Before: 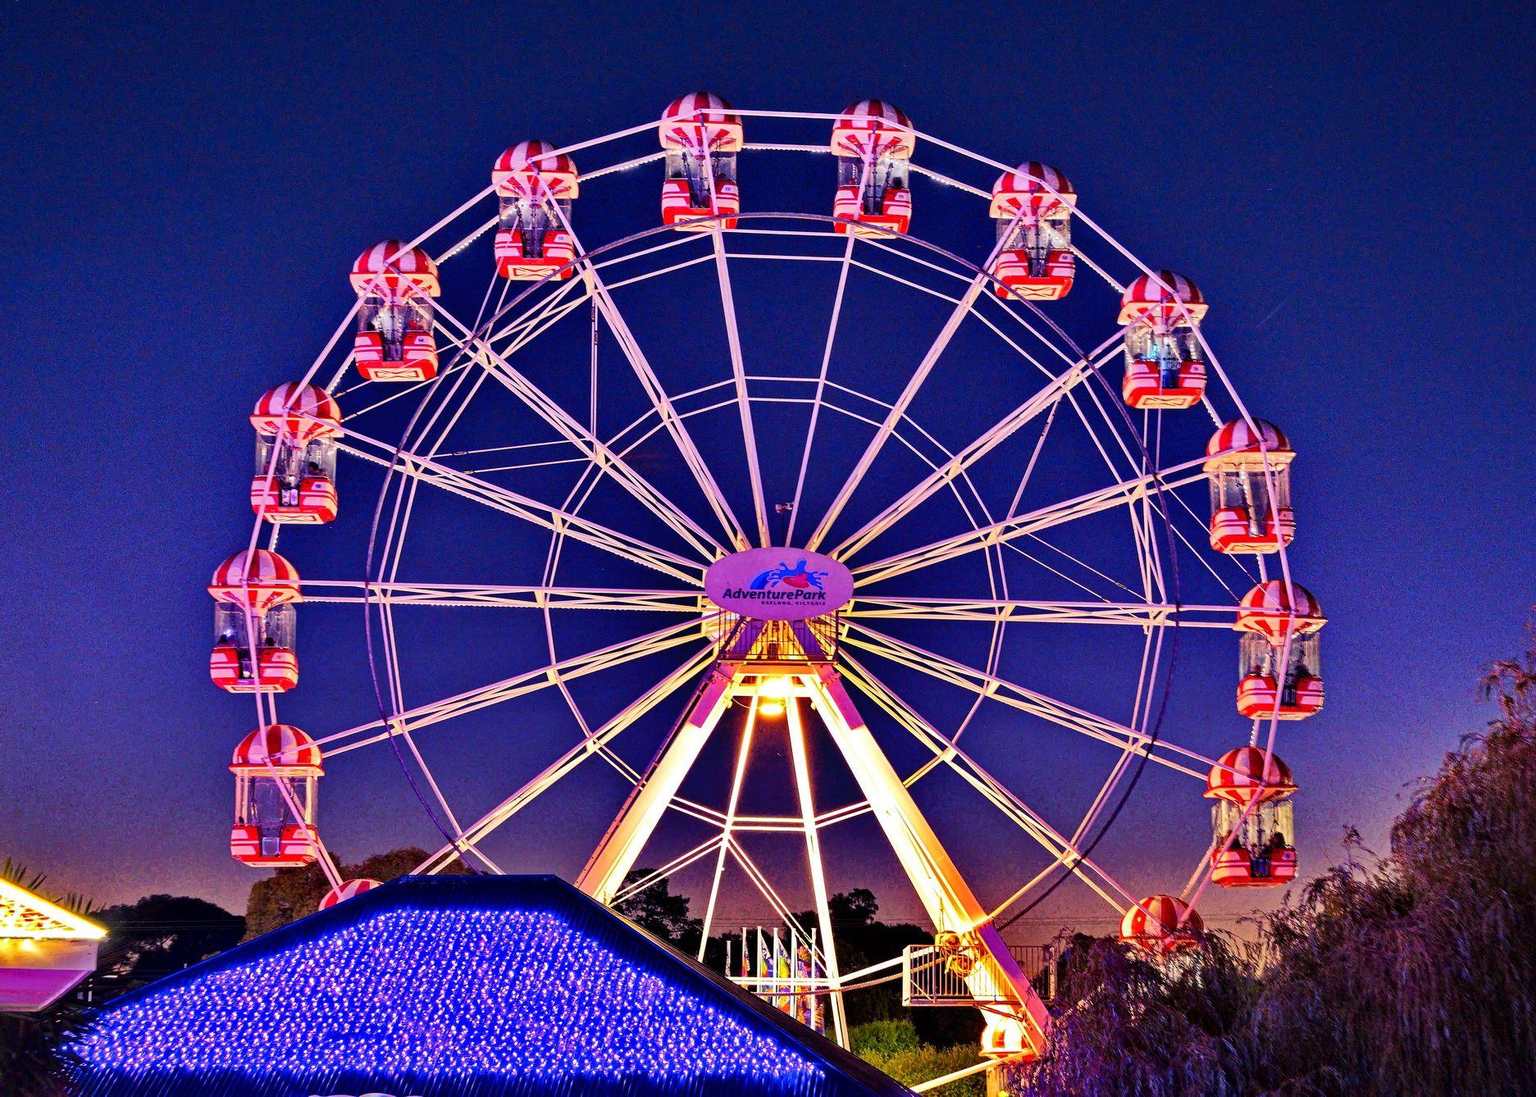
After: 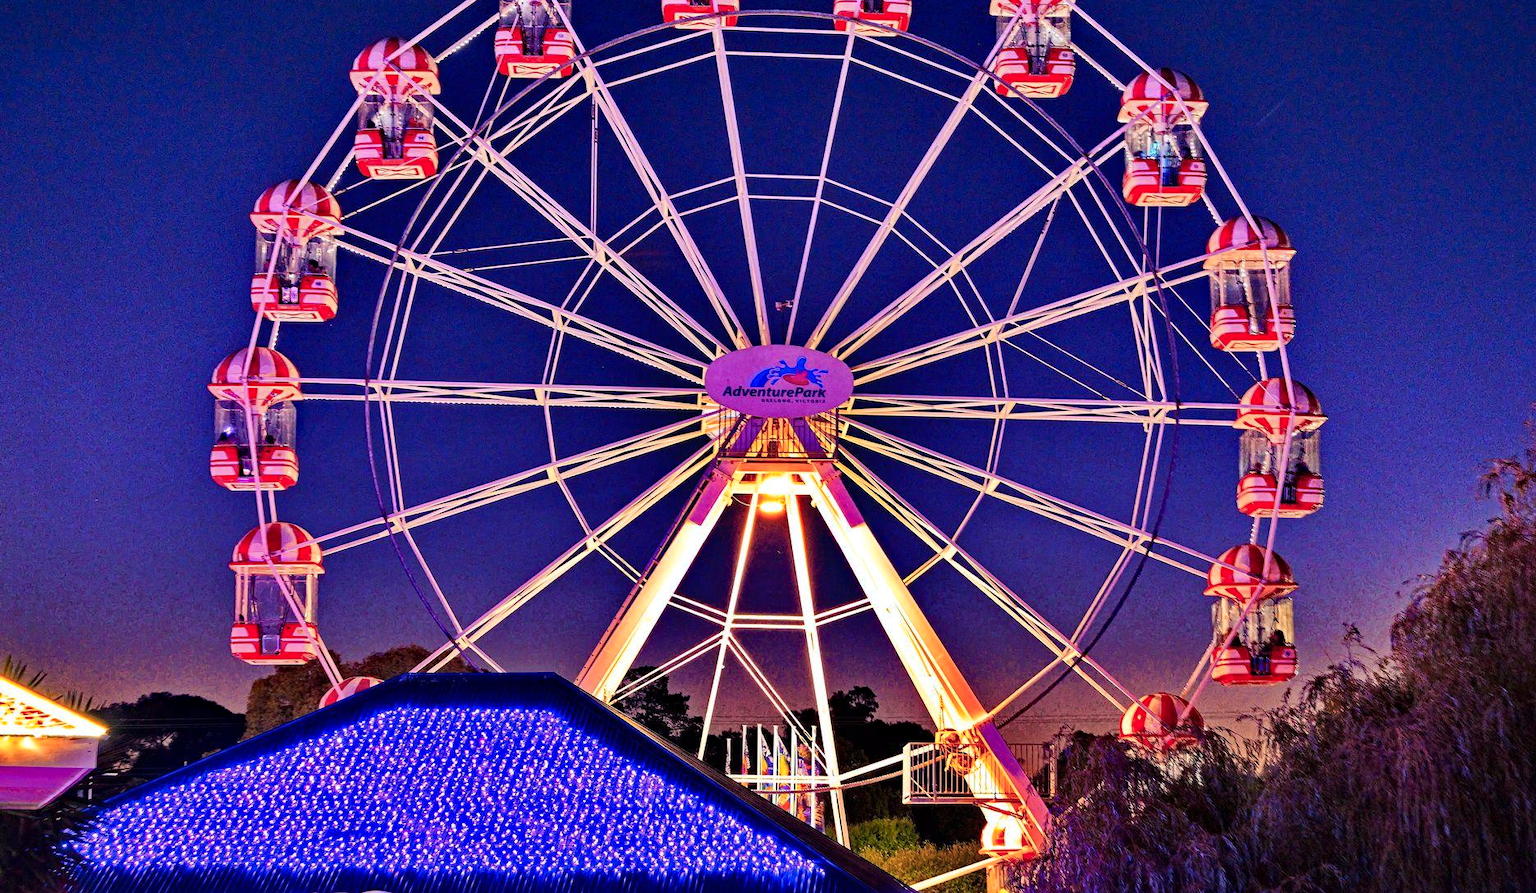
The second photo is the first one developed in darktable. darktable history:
color zones: curves: ch1 [(0, 0.469) (0.072, 0.457) (0.243, 0.494) (0.429, 0.5) (0.571, 0.5) (0.714, 0.5) (0.857, 0.5) (1, 0.469)]; ch2 [(0, 0.499) (0.143, 0.467) (0.242, 0.436) (0.429, 0.493) (0.571, 0.5) (0.714, 0.5) (0.857, 0.5) (1, 0.499)]
haze removal: strength 0.29, distance 0.25, compatibility mode true, adaptive false
crop and rotate: top 18.507%
